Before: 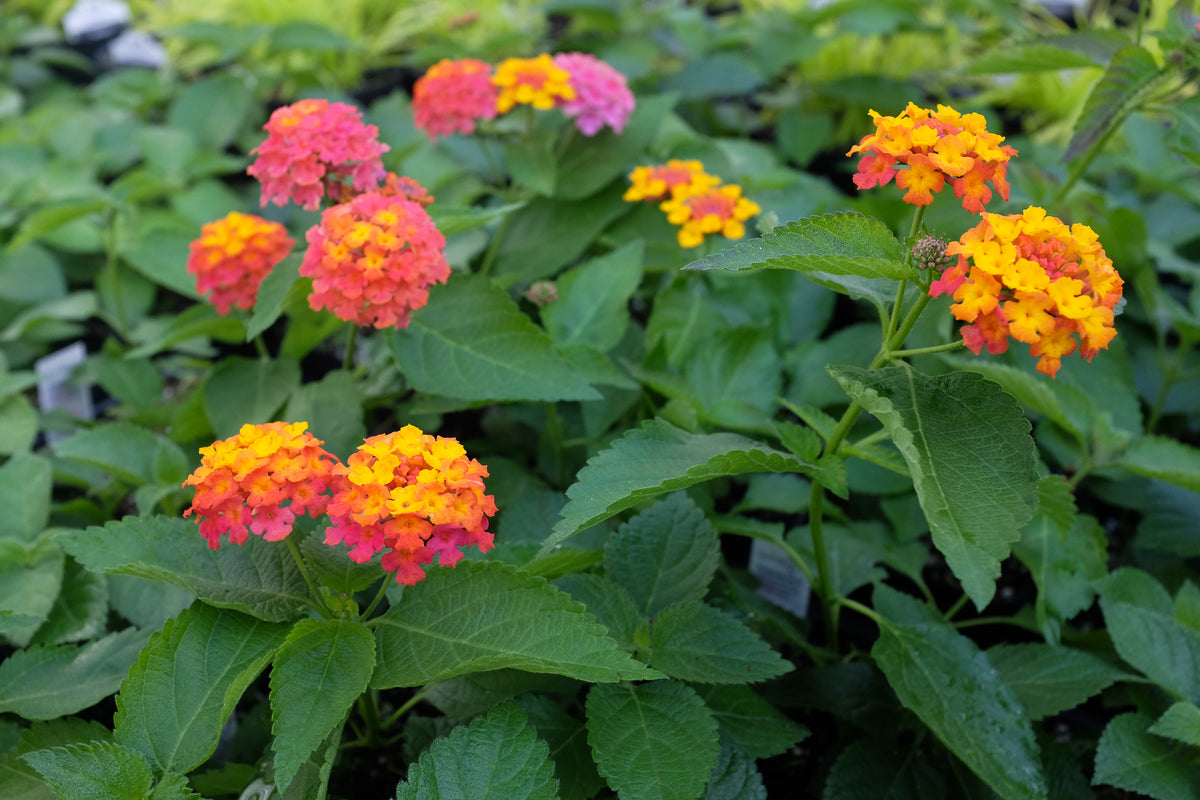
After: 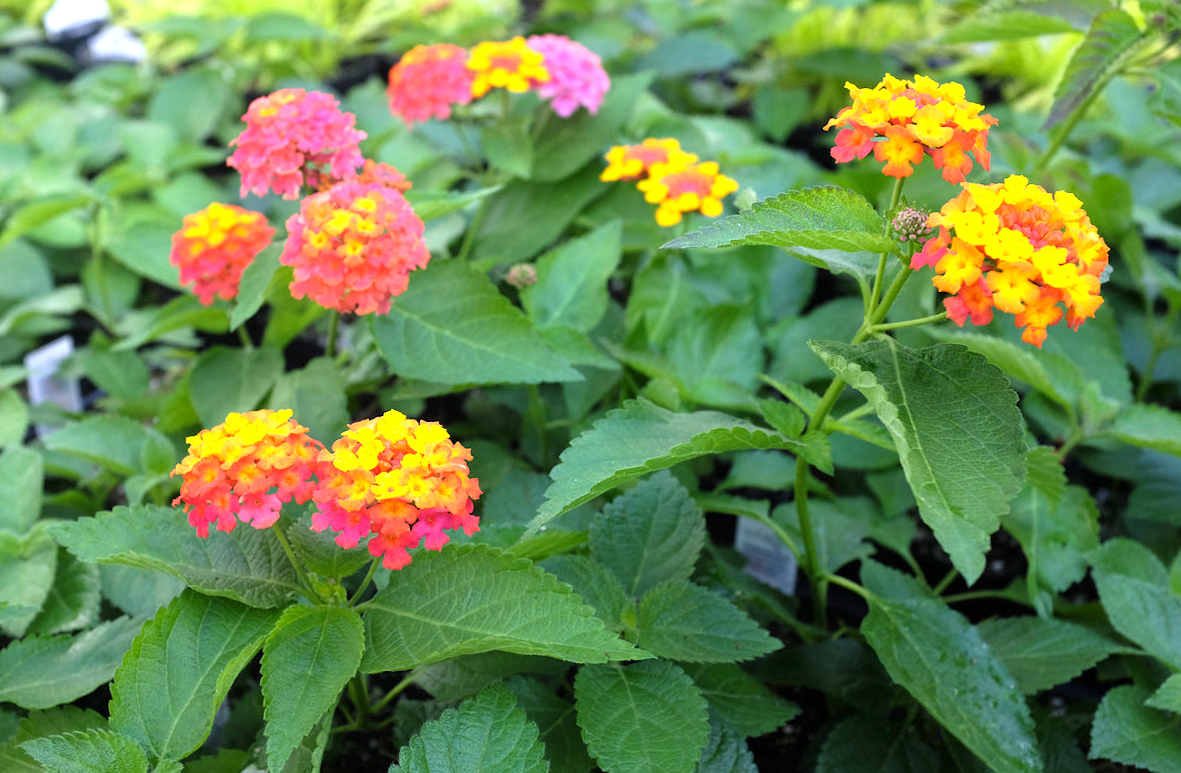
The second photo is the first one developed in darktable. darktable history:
rotate and perspective: rotation -1.32°, lens shift (horizontal) -0.031, crop left 0.015, crop right 0.985, crop top 0.047, crop bottom 0.982
exposure: exposure 0.999 EV, compensate highlight preservation false
